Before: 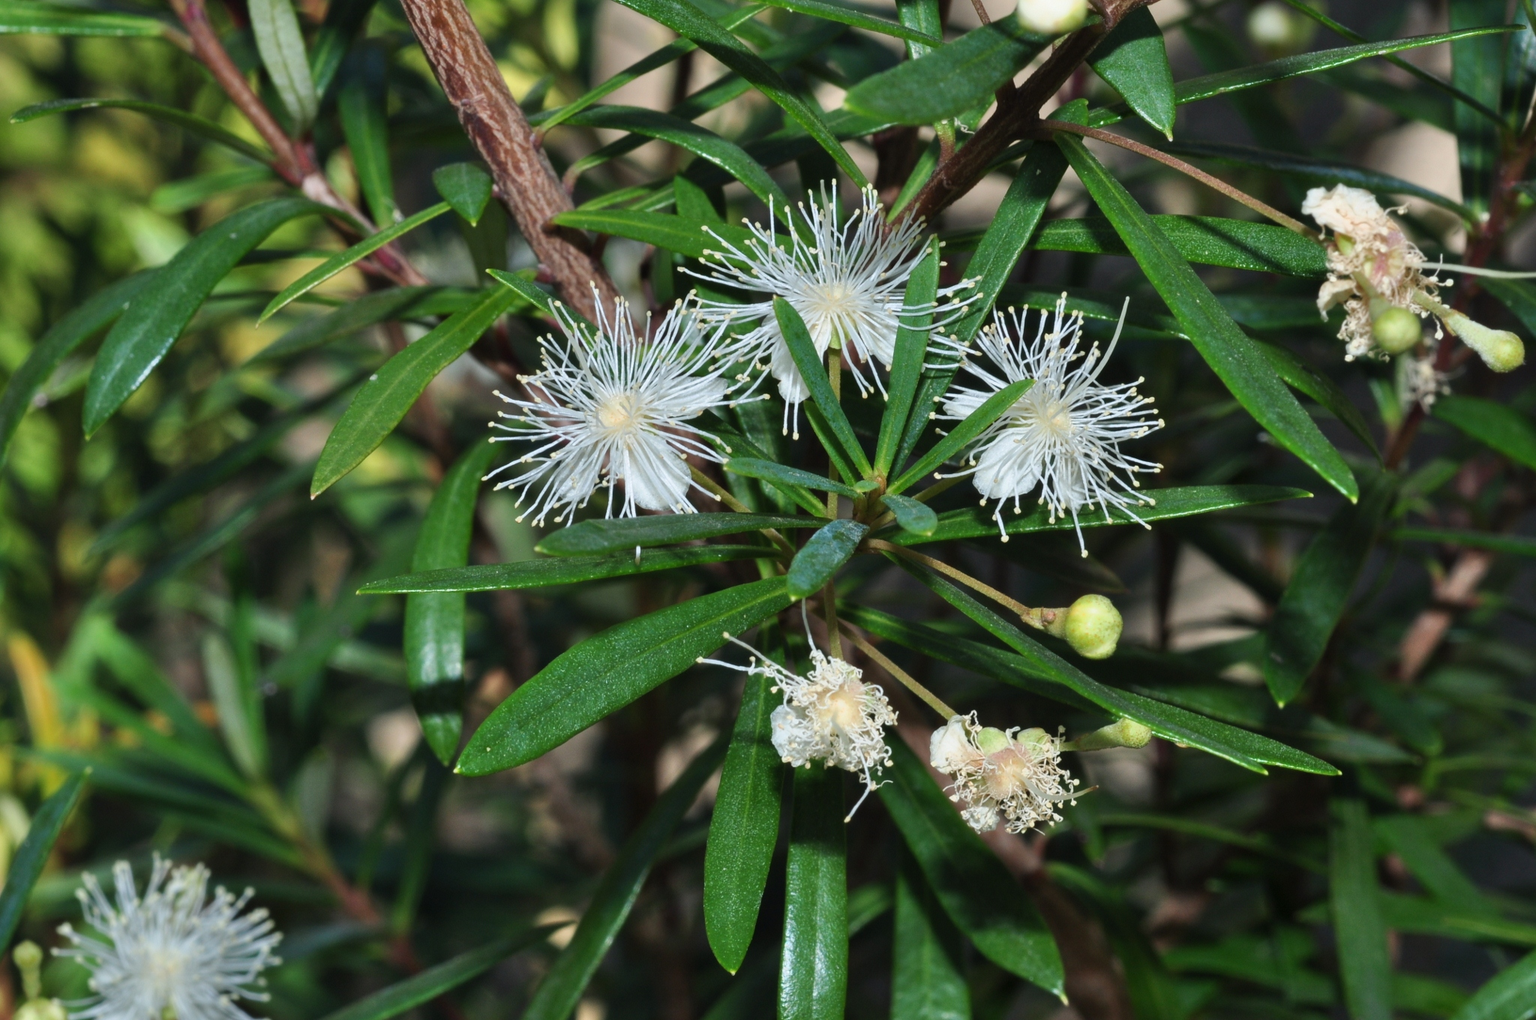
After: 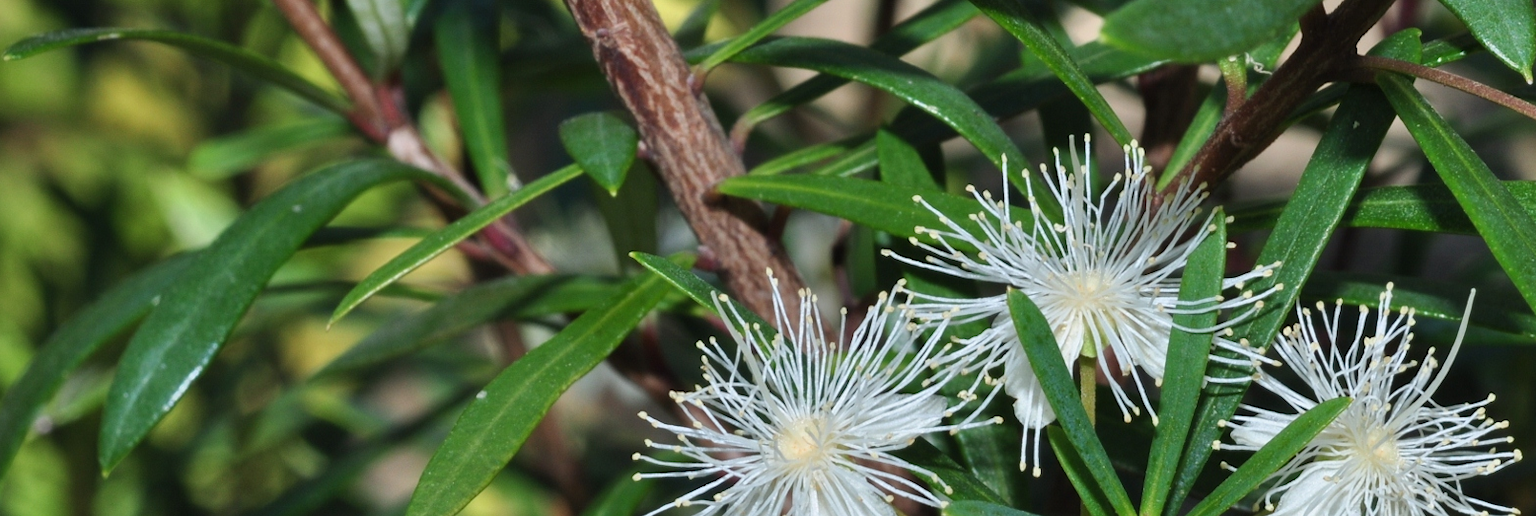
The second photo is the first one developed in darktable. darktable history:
crop: left 0.528%, top 7.63%, right 23.404%, bottom 53.813%
